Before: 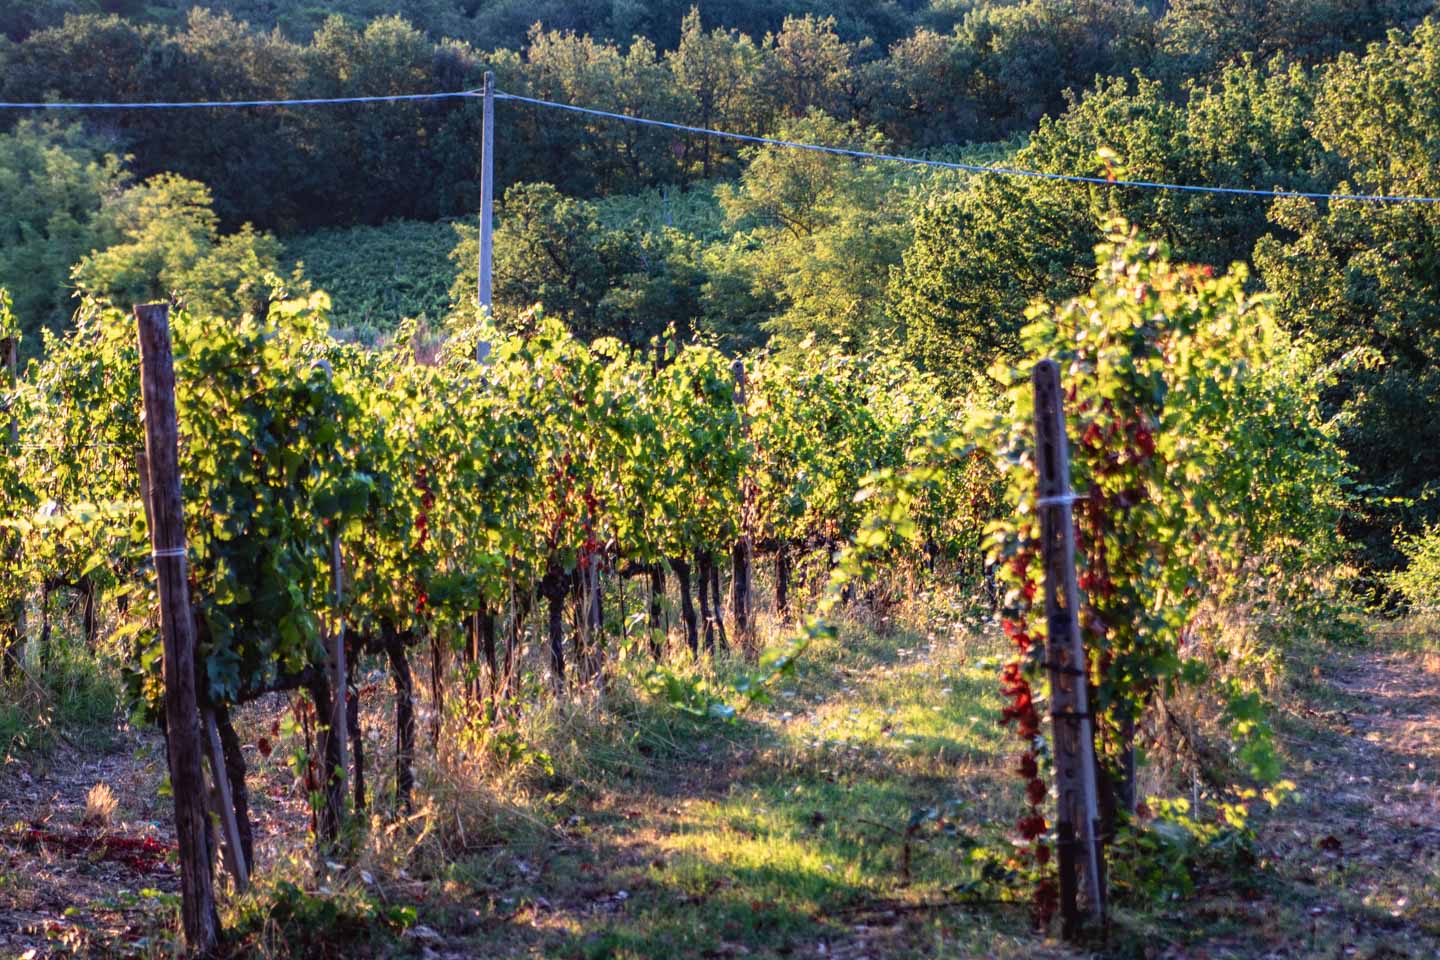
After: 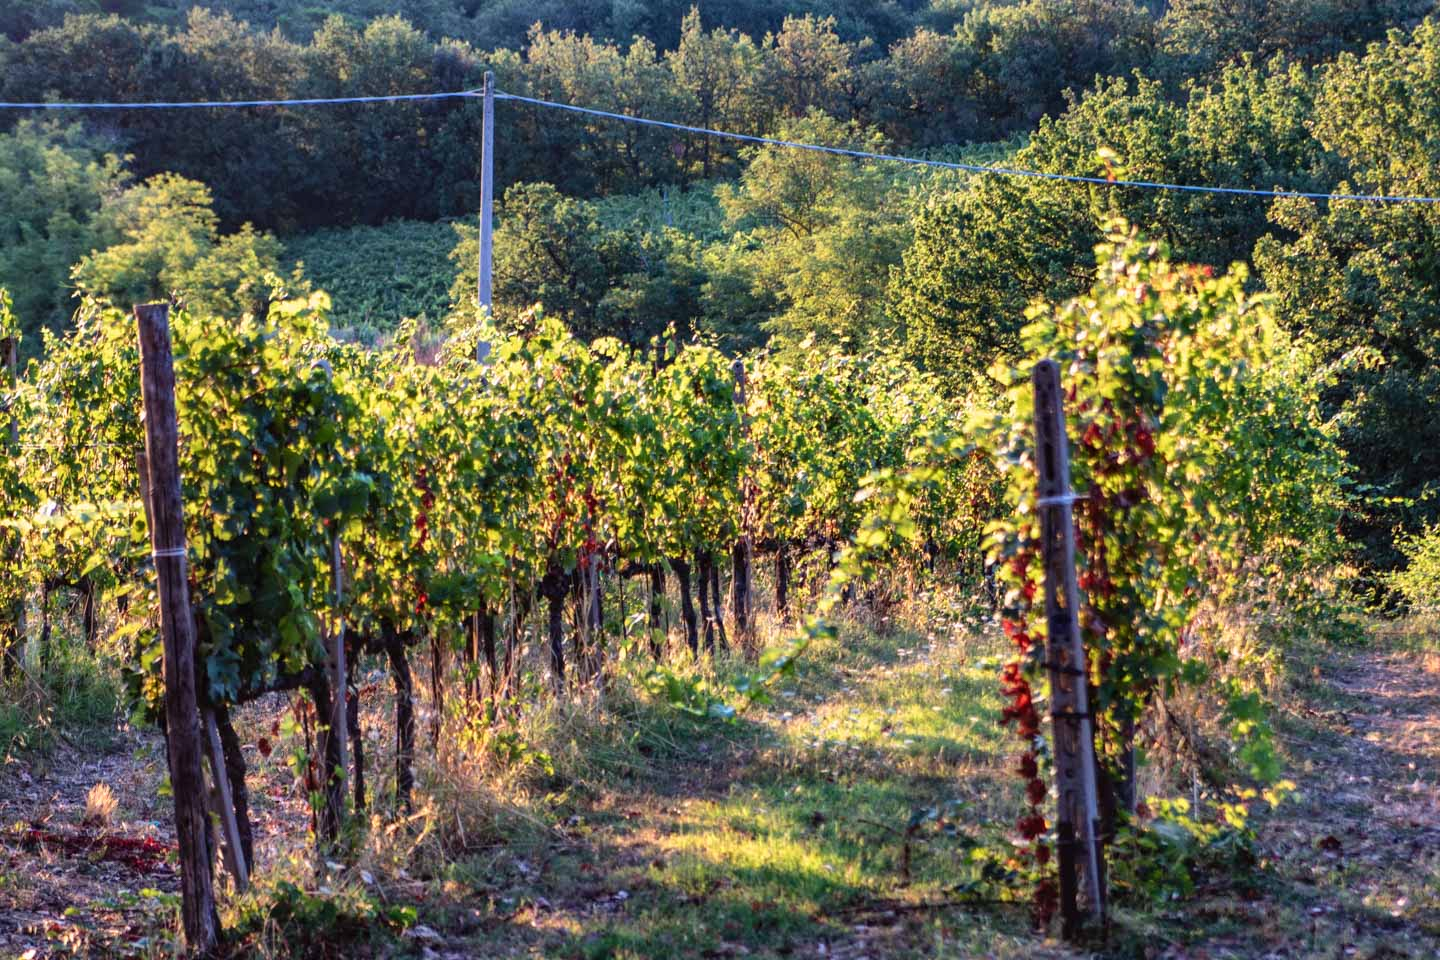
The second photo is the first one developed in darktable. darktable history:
exposure: exposure 0 EV, compensate highlight preservation false
white balance: red 1, blue 1
shadows and highlights: radius 133.83, soften with gaussian
local contrast: mode bilateral grid, contrast 10, coarseness 25, detail 115%, midtone range 0.2
